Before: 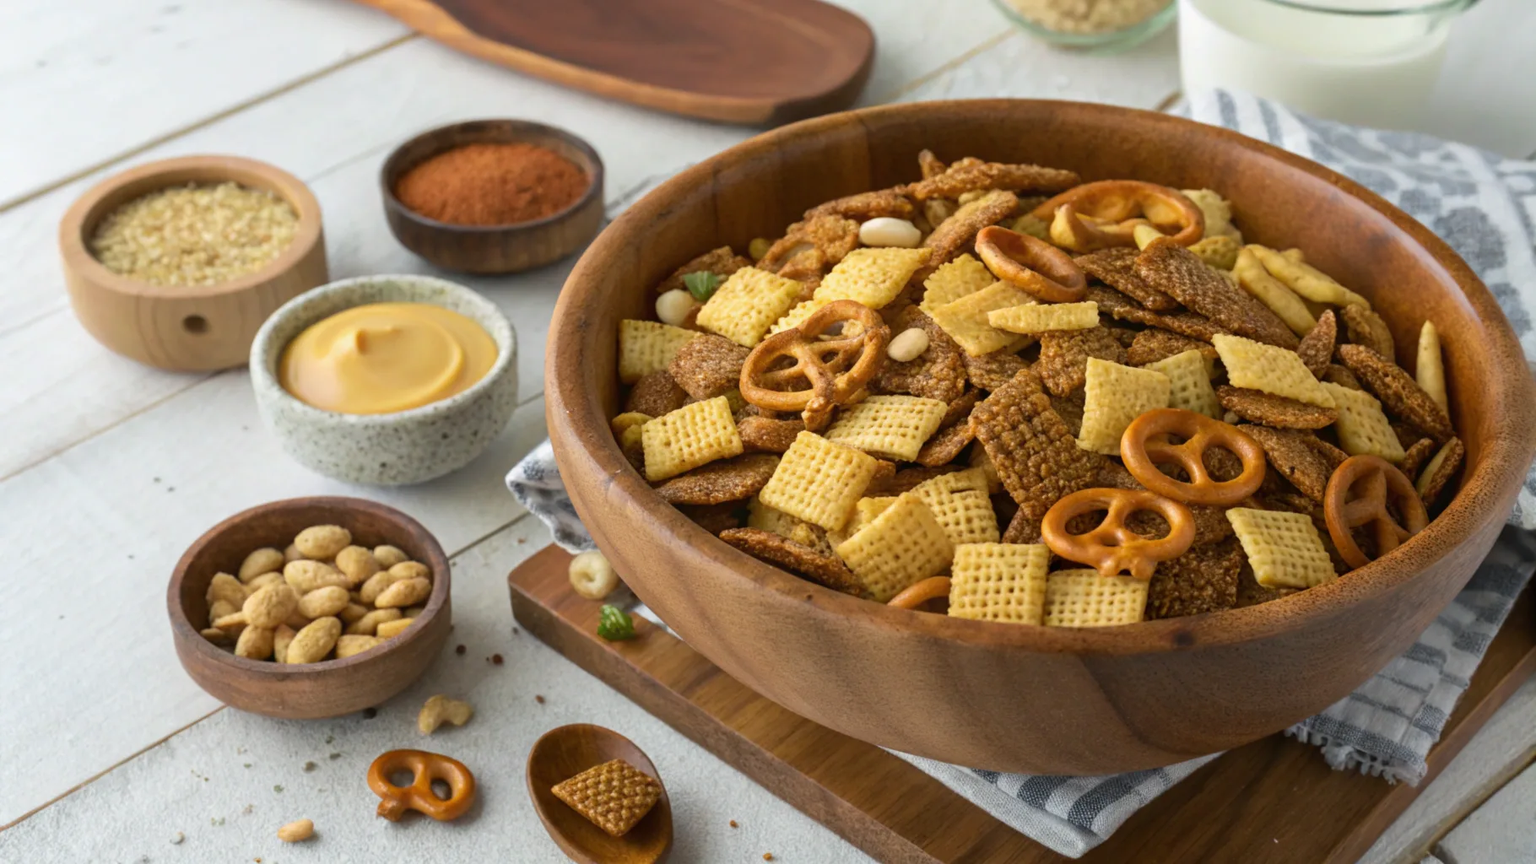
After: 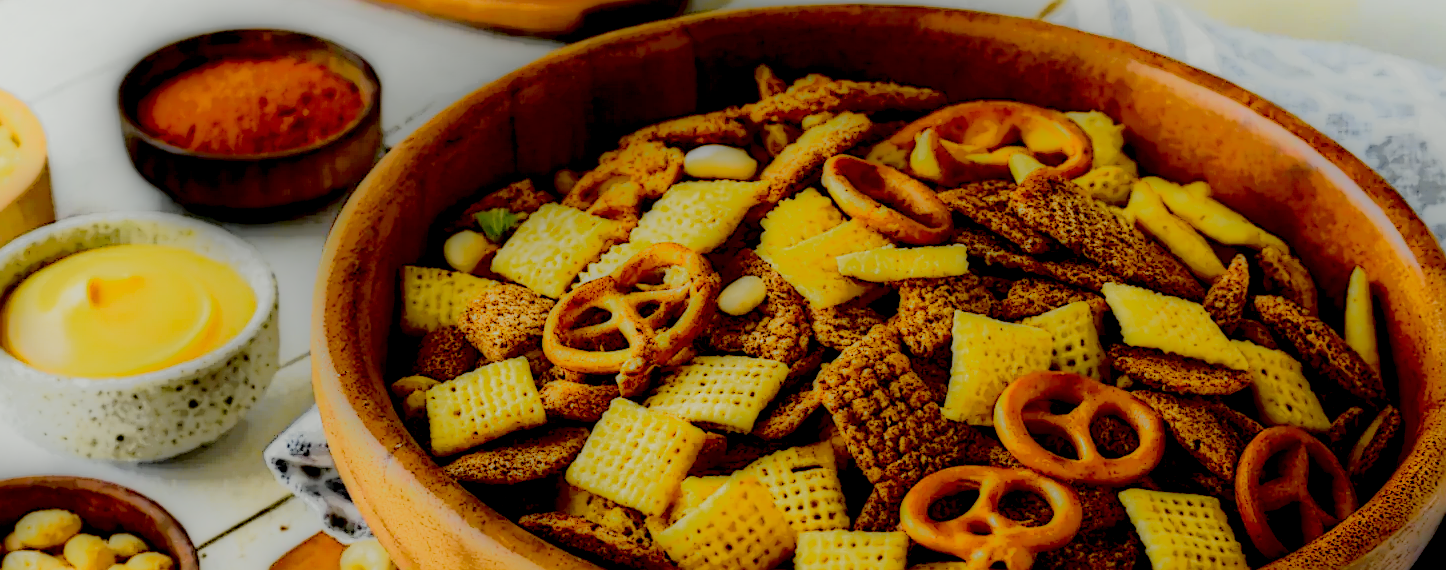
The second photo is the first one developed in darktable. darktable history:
tone curve: curves: ch0 [(0, 0.03) (0.113, 0.087) (0.207, 0.184) (0.515, 0.612) (0.712, 0.793) (1, 0.946)]; ch1 [(0, 0) (0.172, 0.123) (0.317, 0.279) (0.407, 0.401) (0.476, 0.482) (0.505, 0.499) (0.534, 0.534) (0.632, 0.645) (0.726, 0.745) (1, 1)]; ch2 [(0, 0) (0.411, 0.424) (0.476, 0.492) (0.521, 0.524) (0.541, 0.559) (0.65, 0.699) (1, 1)], color space Lab, independent channels, preserve colors none
base curve: curves: ch0 [(0, 0) (0.036, 0.037) (0.121, 0.228) (0.46, 0.76) (0.859, 0.983) (1, 1)], preserve colors none
crop: left 18.38%, top 11.092%, right 2.134%, bottom 33.217%
haze removal: compatibility mode true, adaptive false
sharpen: radius 1.4, amount 1.25, threshold 0.7
color balance rgb: perceptual saturation grading › global saturation 20%, perceptual saturation grading › highlights -25%, perceptual saturation grading › shadows 25%
local contrast: highlights 0%, shadows 198%, detail 164%, midtone range 0.001
